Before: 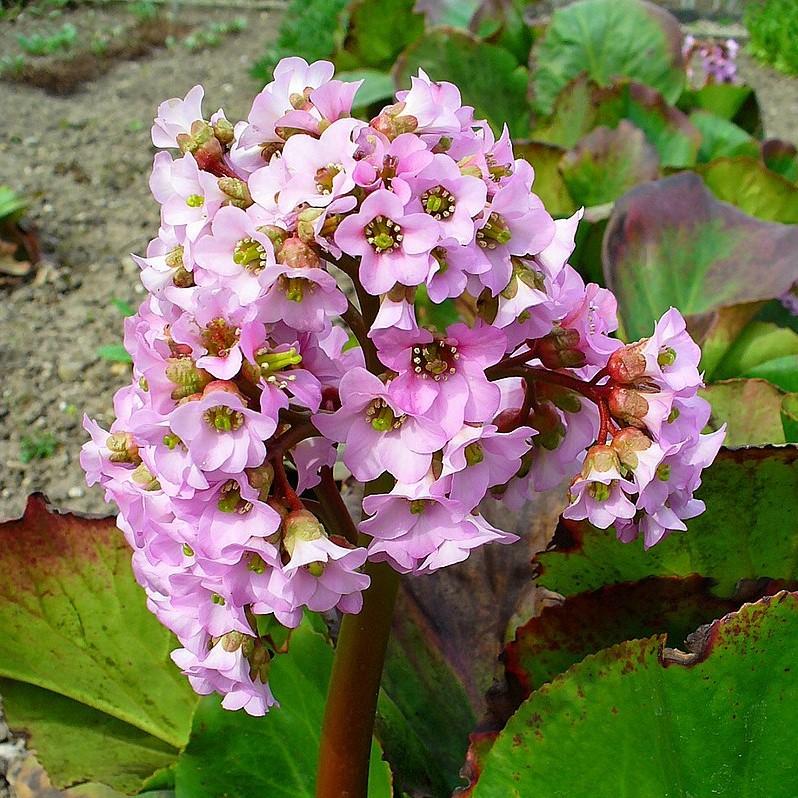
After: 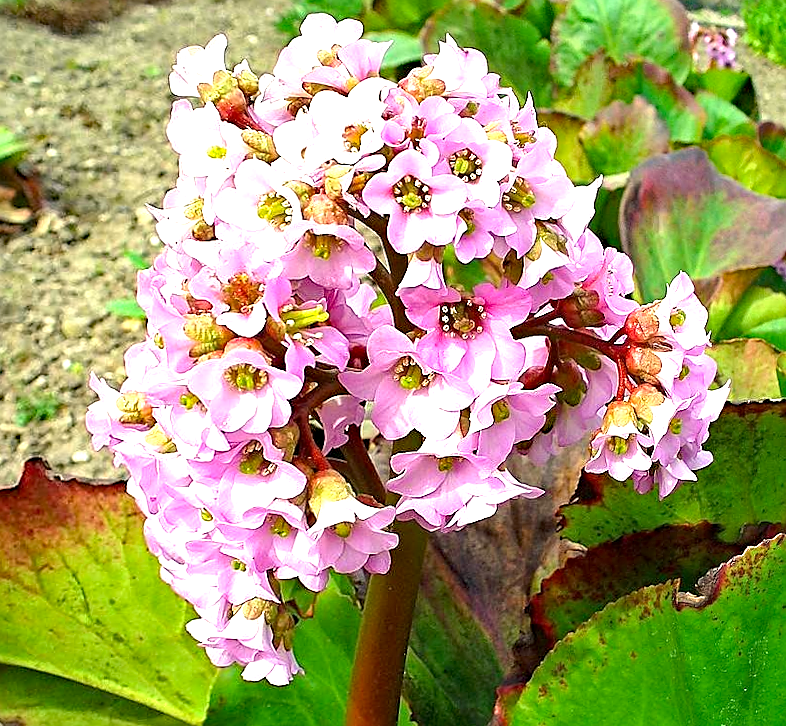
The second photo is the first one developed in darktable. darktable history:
rotate and perspective: rotation -0.013°, lens shift (vertical) -0.027, lens shift (horizontal) 0.178, crop left 0.016, crop right 0.989, crop top 0.082, crop bottom 0.918
sharpen: on, module defaults
exposure: black level correction 0.001, exposure 1.116 EV, compensate highlight preservation false
white balance: red 1.029, blue 0.92
haze removal: strength 0.29, distance 0.25, compatibility mode true, adaptive false
